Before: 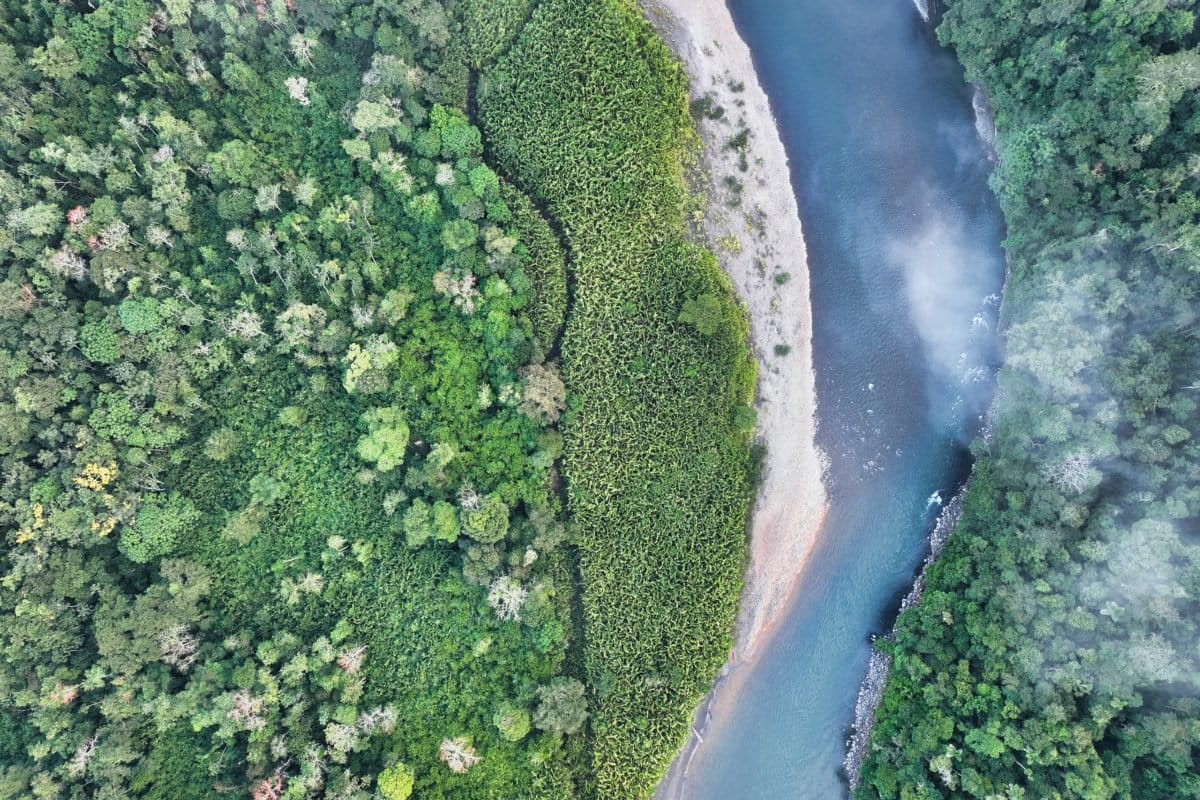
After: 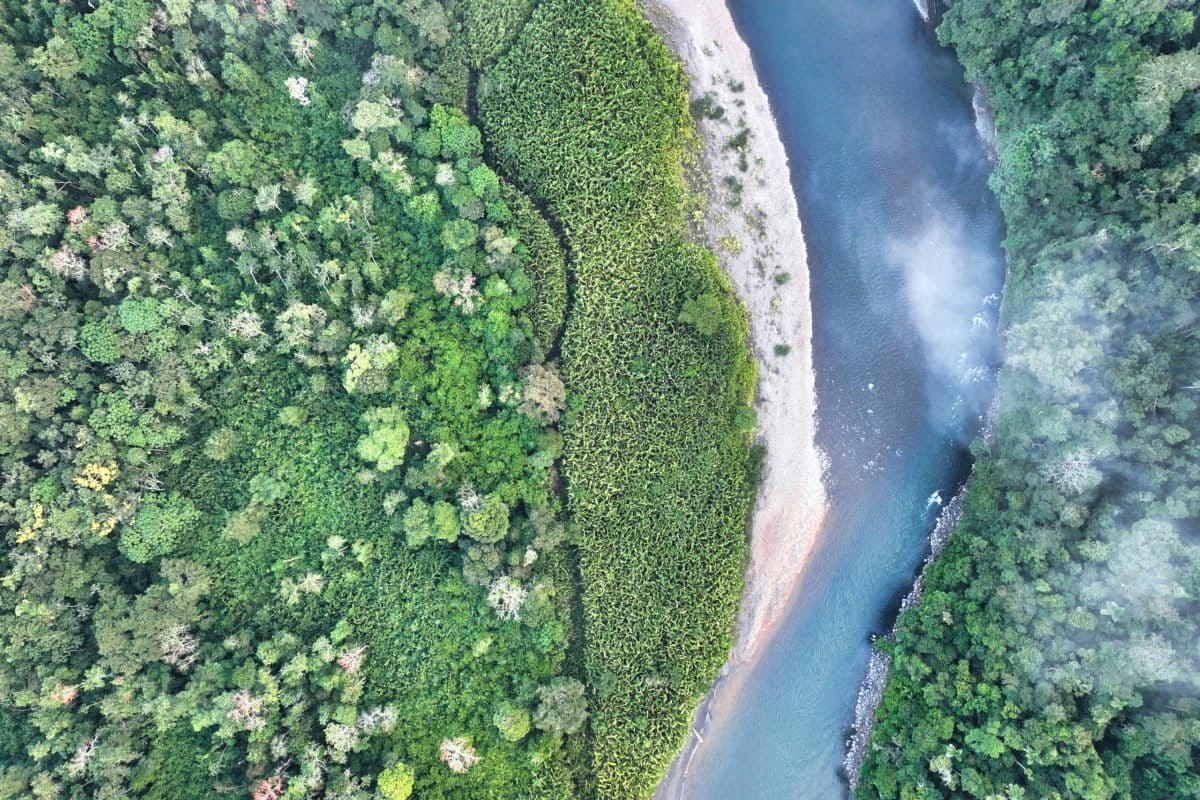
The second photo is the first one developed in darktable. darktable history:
exposure: exposure 0.201 EV, compensate exposure bias true, compensate highlight preservation false
